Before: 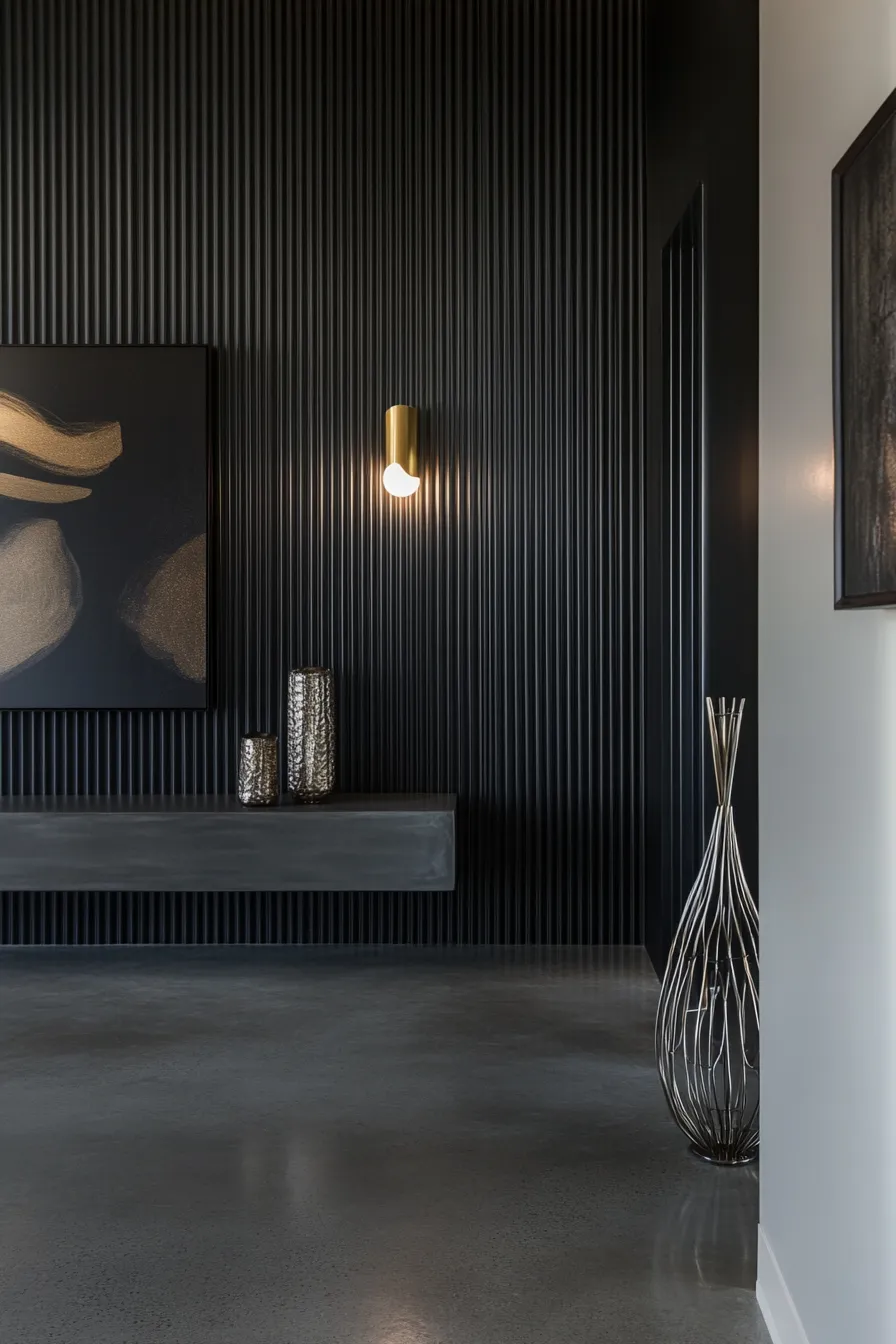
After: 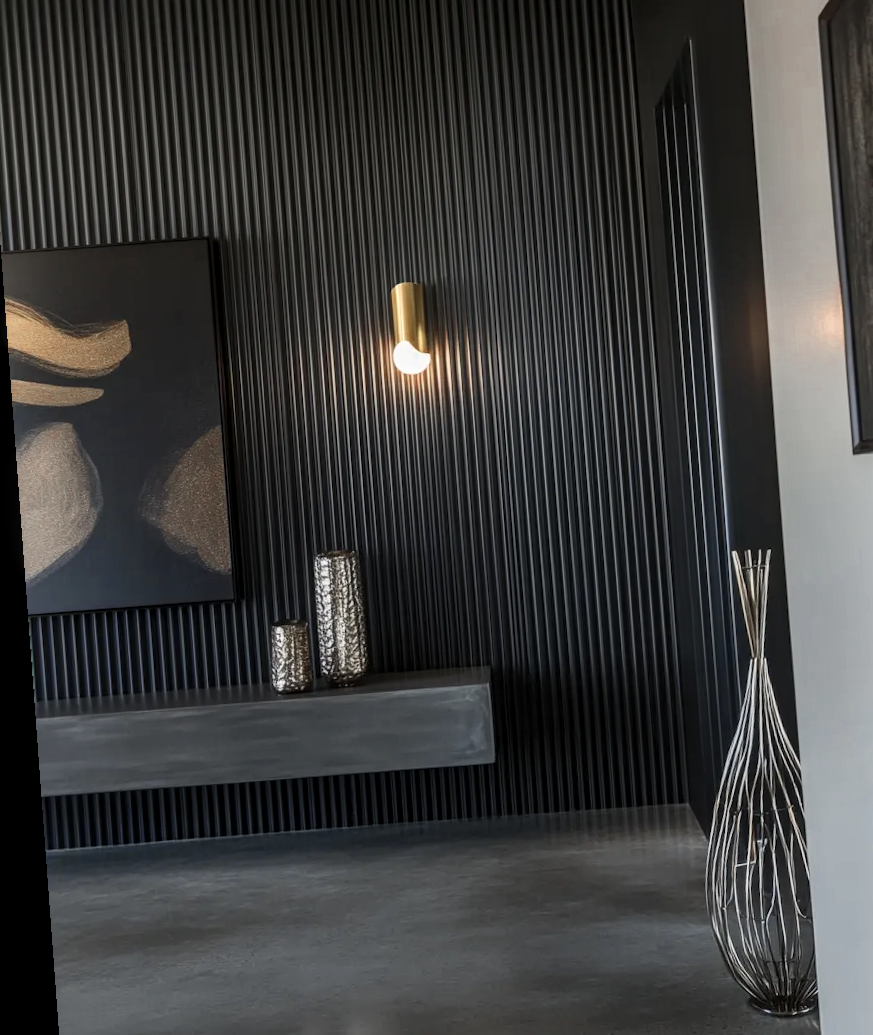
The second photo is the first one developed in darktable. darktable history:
color zones: curves: ch0 [(0, 0.5) (0.125, 0.4) (0.25, 0.5) (0.375, 0.4) (0.5, 0.4) (0.625, 0.35) (0.75, 0.35) (0.875, 0.5)]; ch1 [(0, 0.35) (0.125, 0.45) (0.25, 0.35) (0.375, 0.35) (0.5, 0.35) (0.625, 0.35) (0.75, 0.45) (0.875, 0.35)]; ch2 [(0, 0.6) (0.125, 0.5) (0.25, 0.5) (0.375, 0.6) (0.5, 0.6) (0.625, 0.5) (0.75, 0.5) (0.875, 0.5)]
contrast brightness saturation: contrast 0.2, brightness 0.16, saturation 0.22
rotate and perspective: rotation -4.25°, automatic cropping off
local contrast: on, module defaults
crop and rotate: left 2.425%, top 11.305%, right 9.6%, bottom 15.08%
